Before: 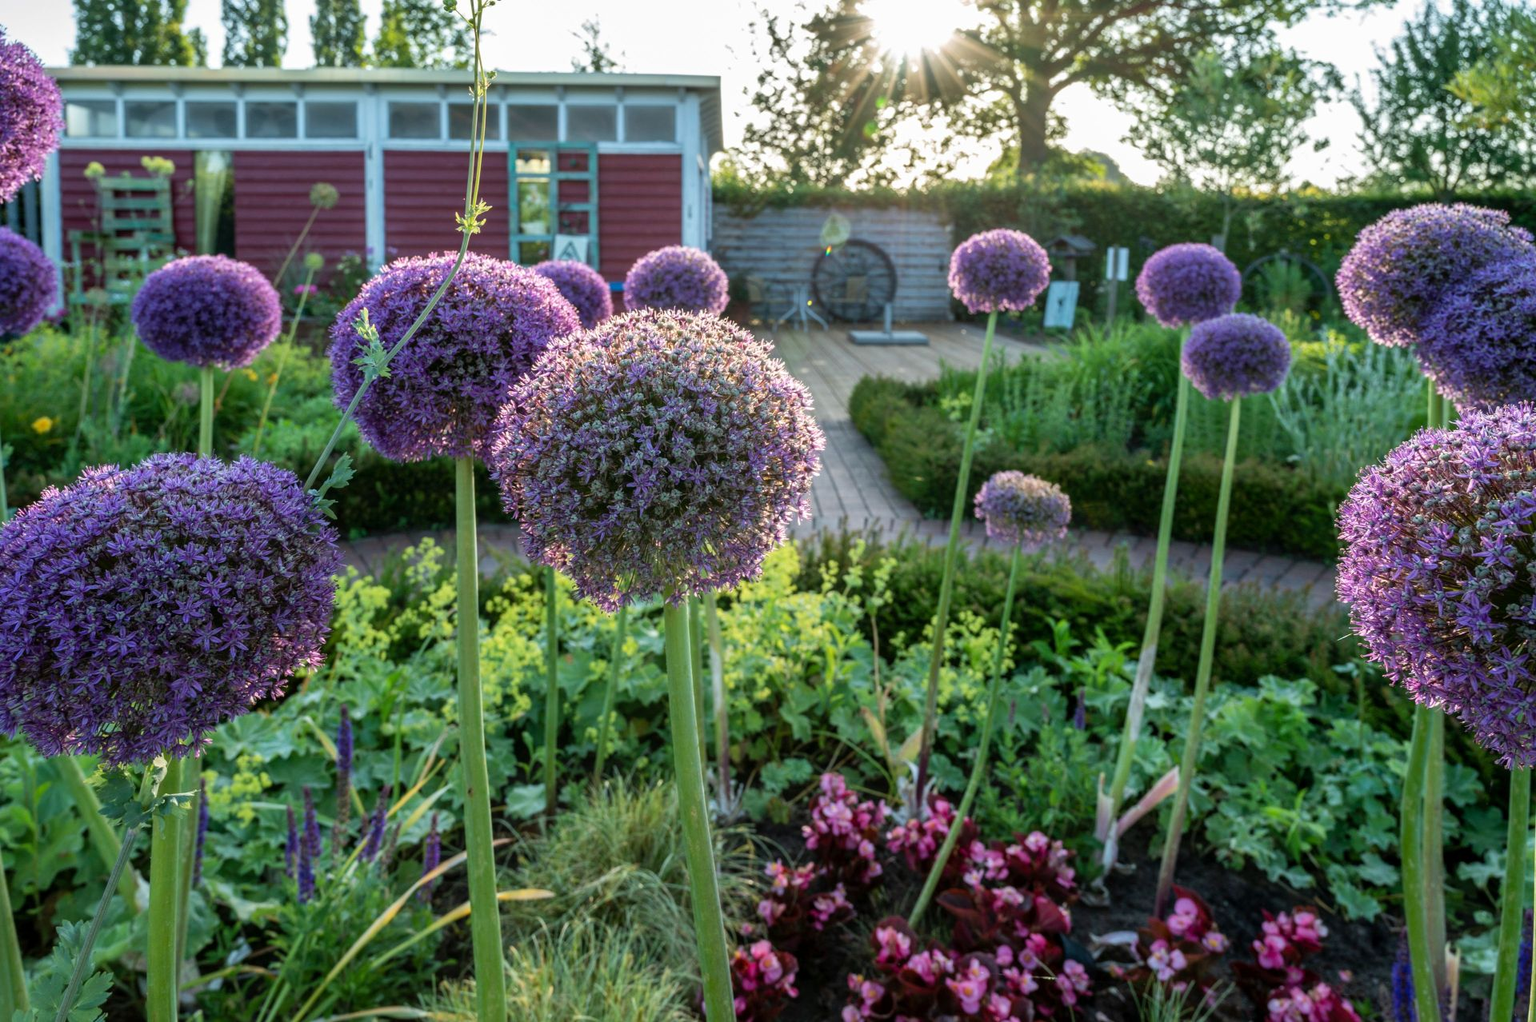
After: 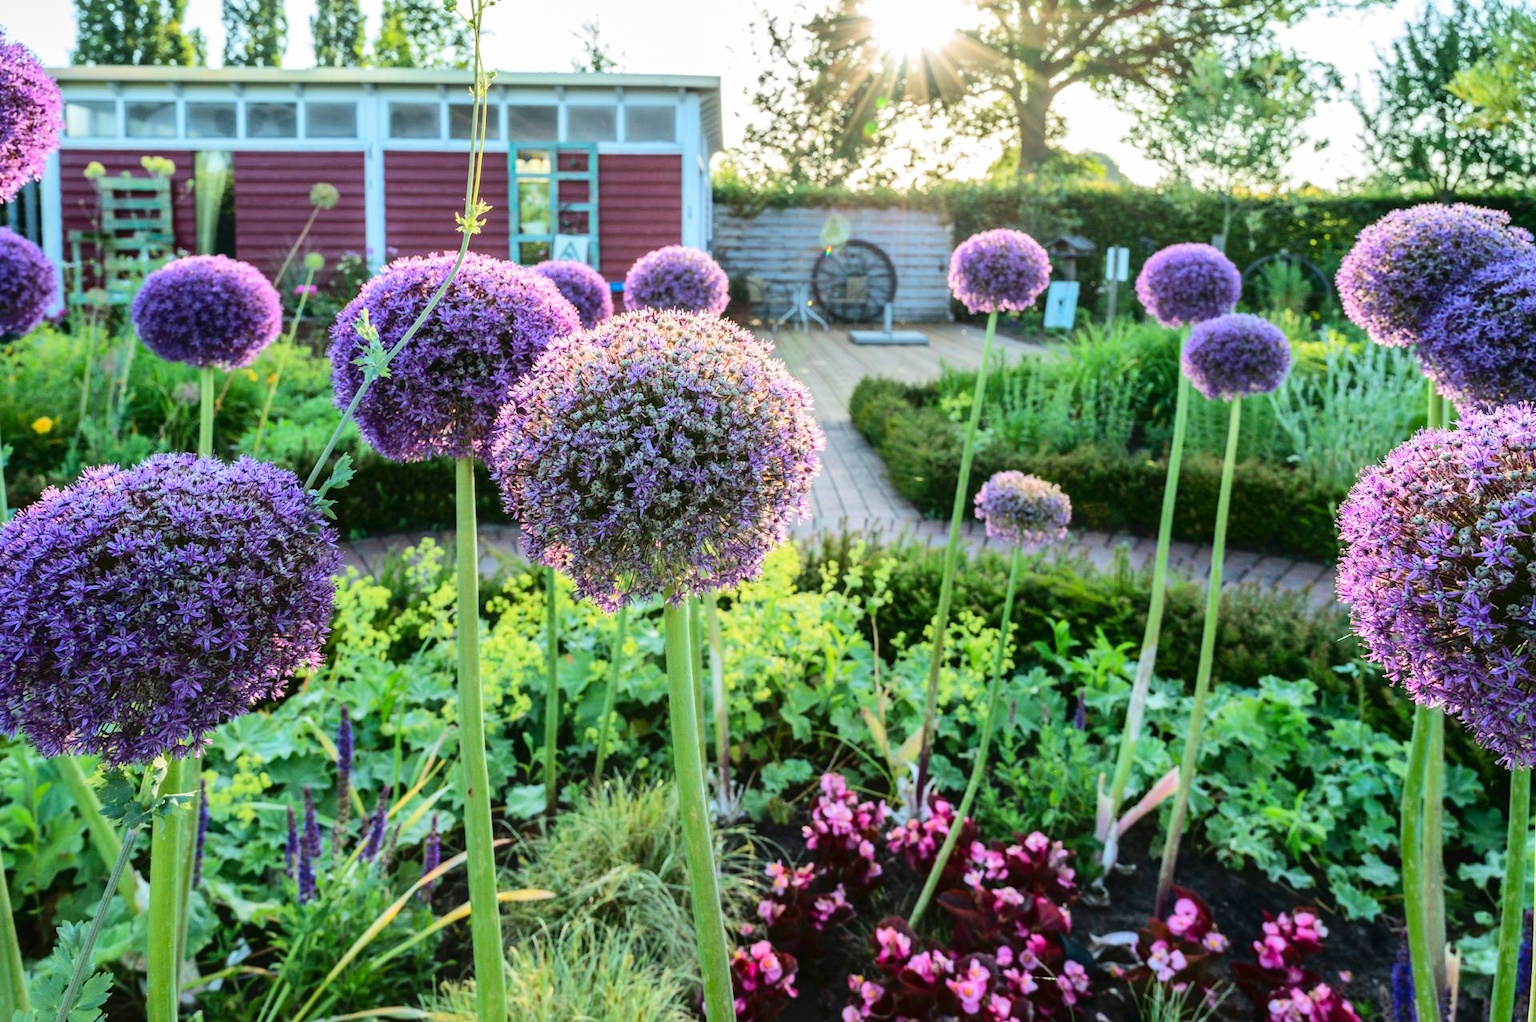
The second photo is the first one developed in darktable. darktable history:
base curve: exposure shift 0, preserve colors none
tone curve: curves: ch0 [(0, 0.026) (0.146, 0.158) (0.272, 0.34) (0.453, 0.627) (0.687, 0.829) (1, 1)], color space Lab, linked channels, preserve colors none
